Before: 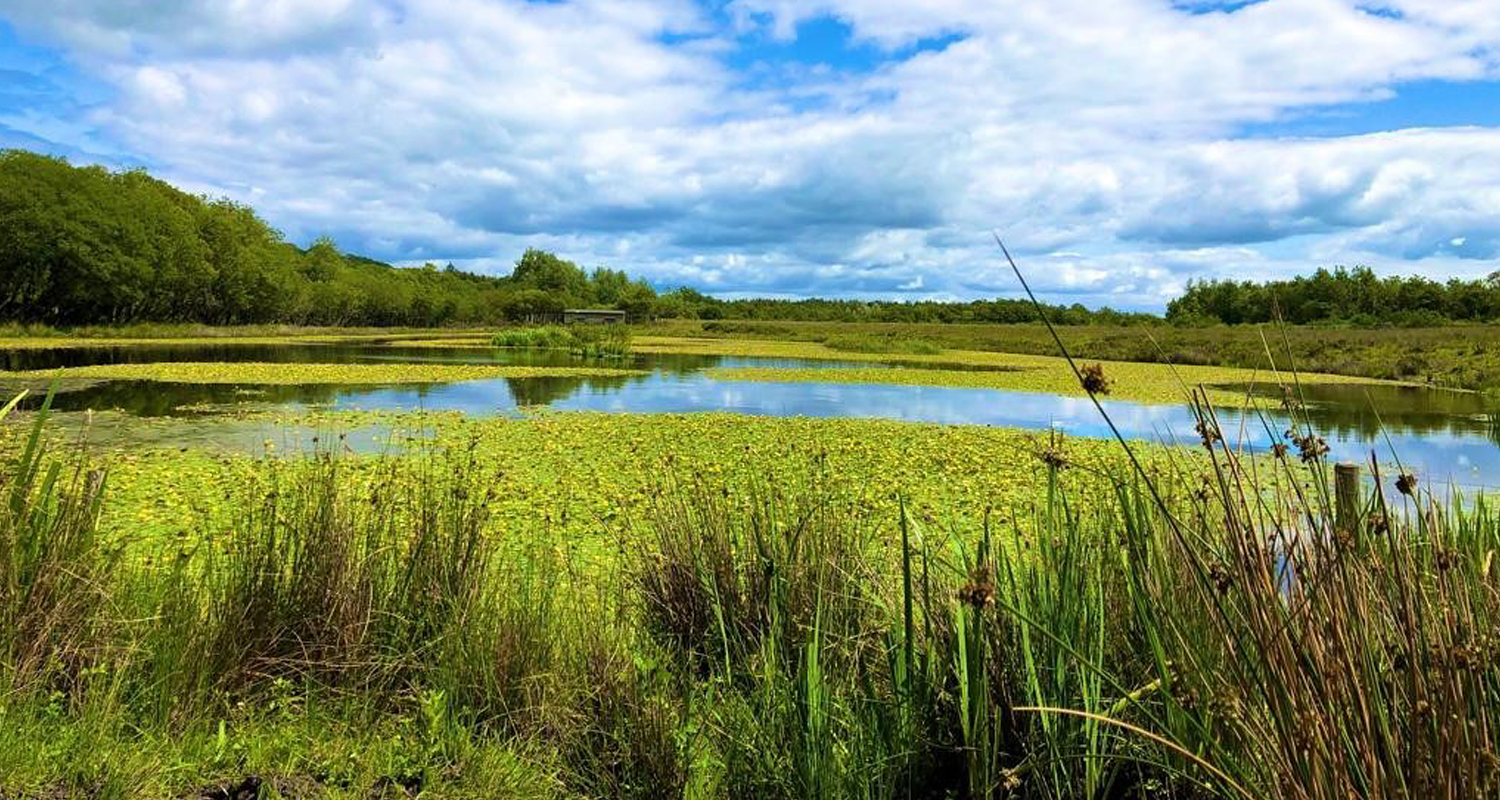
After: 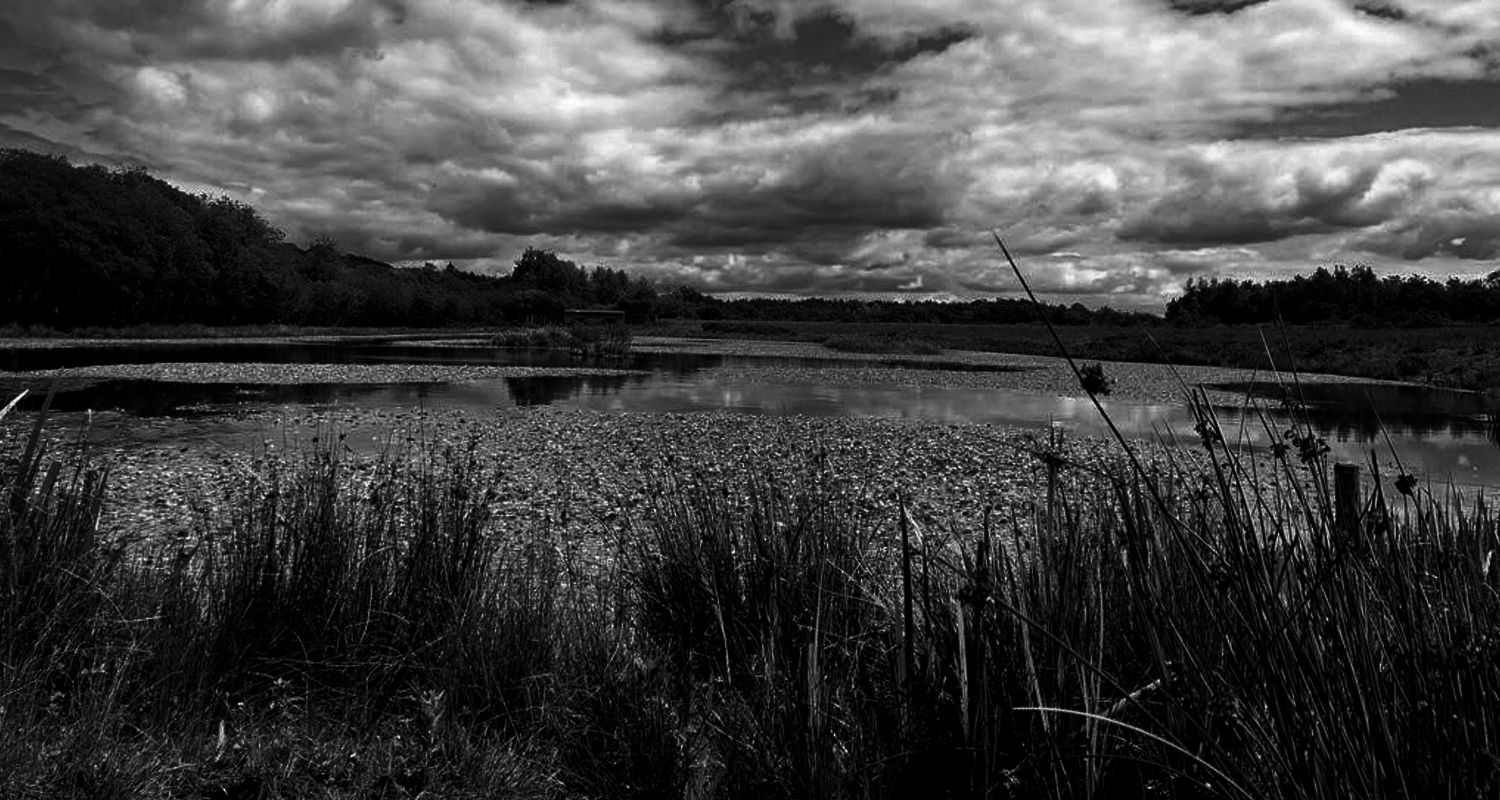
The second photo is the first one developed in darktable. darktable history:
haze removal: compatibility mode true, adaptive false
monochrome: a 30.25, b 92.03
color correction: highlights a* -0.482, highlights b* 40, shadows a* 9.8, shadows b* -0.161
contrast brightness saturation: brightness -1, saturation 1
